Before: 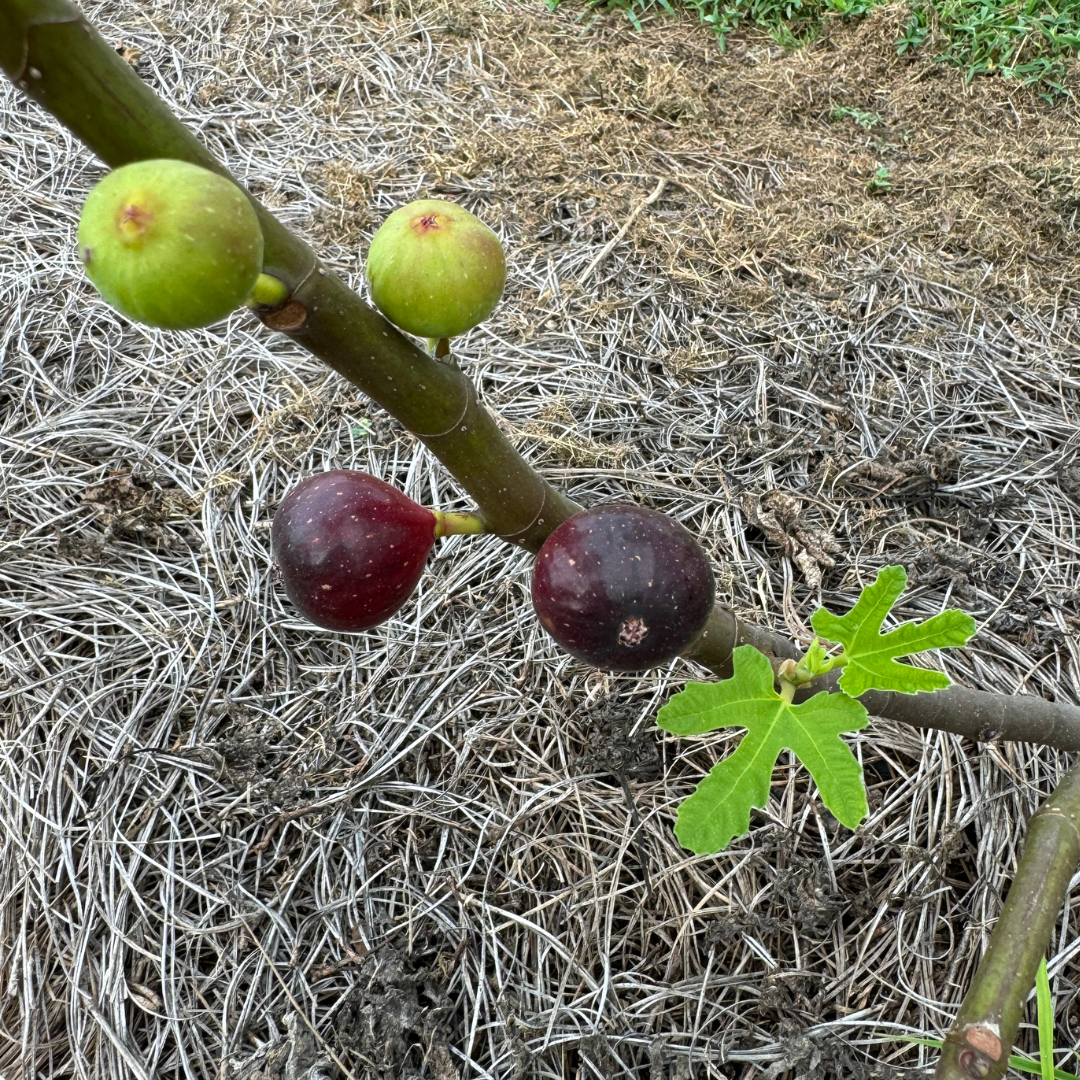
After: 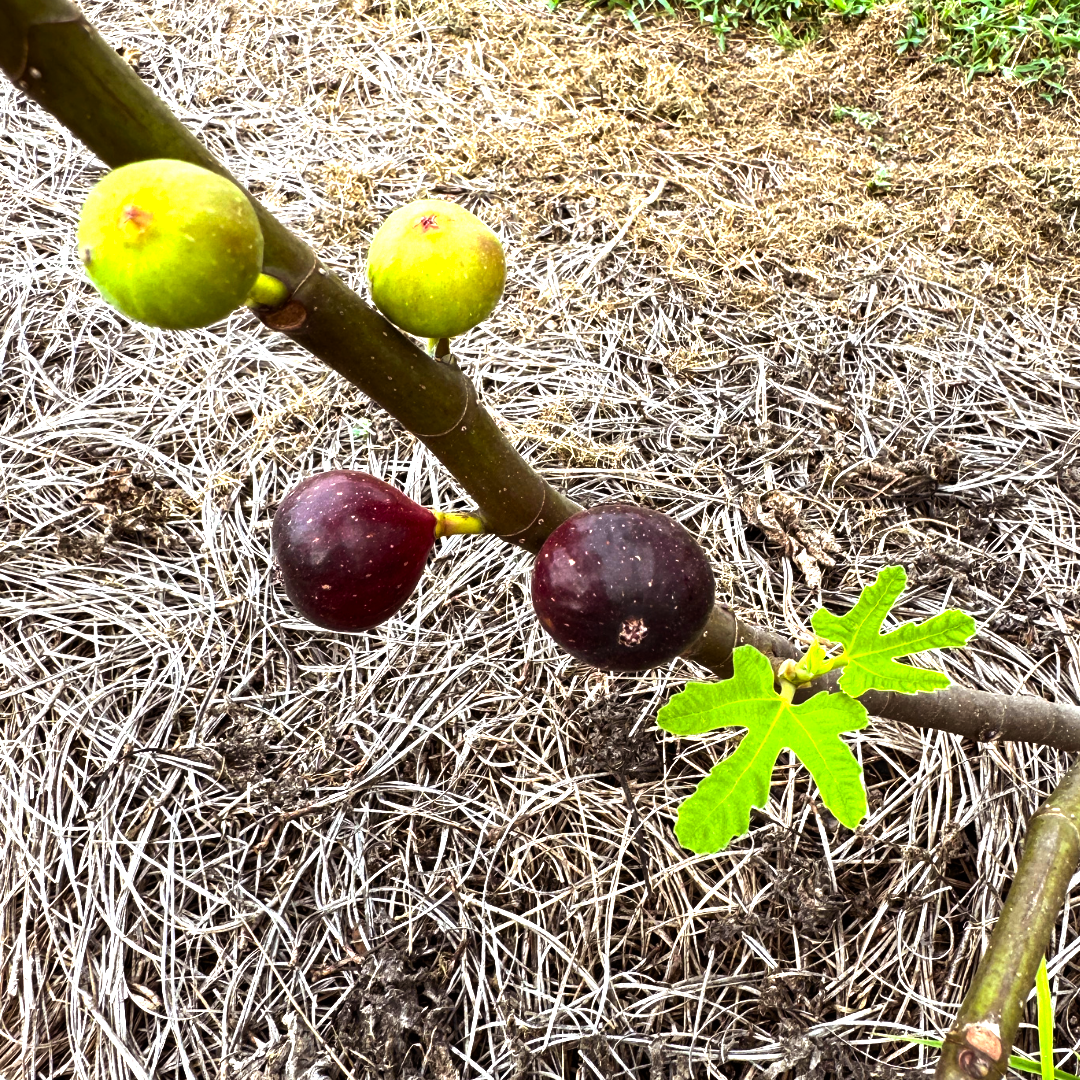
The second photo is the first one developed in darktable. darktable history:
tone equalizer: -8 EV -0.714 EV, -7 EV -0.682 EV, -6 EV -0.56 EV, -5 EV -0.369 EV, -3 EV 0.376 EV, -2 EV 0.6 EV, -1 EV 0.692 EV, +0 EV 0.749 EV, edges refinement/feathering 500, mask exposure compensation -1.57 EV, preserve details guided filter
contrast brightness saturation: saturation 0.099
color balance rgb: power › chroma 1.57%, power › hue 26.58°, perceptual saturation grading › global saturation 0.27%, perceptual brilliance grading › global brilliance -4.431%, perceptual brilliance grading › highlights 23.809%, perceptual brilliance grading › mid-tones 6.997%, perceptual brilliance grading › shadows -4.807%, global vibrance 20%
